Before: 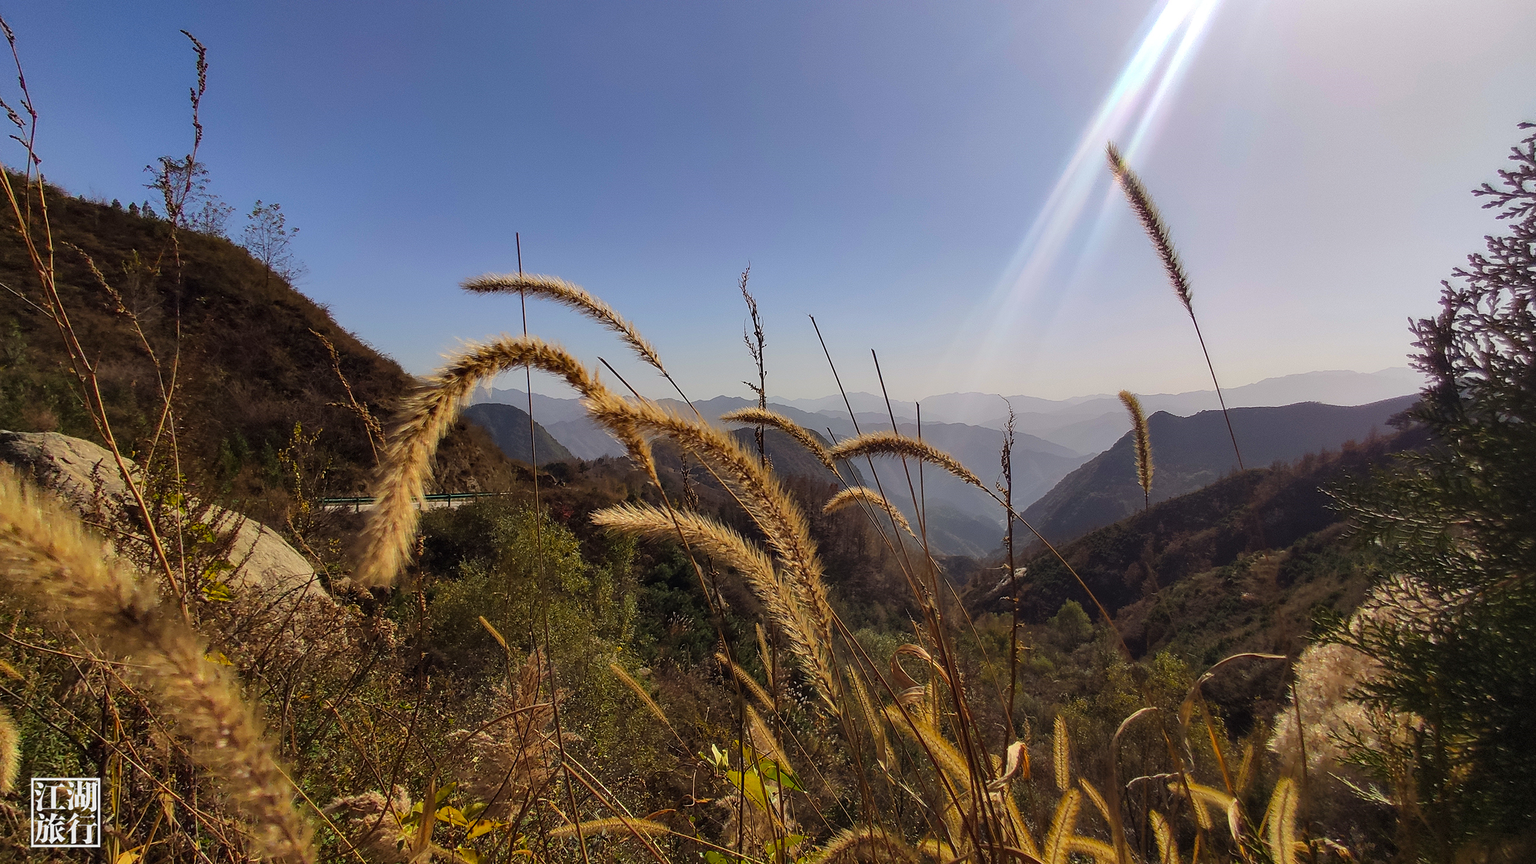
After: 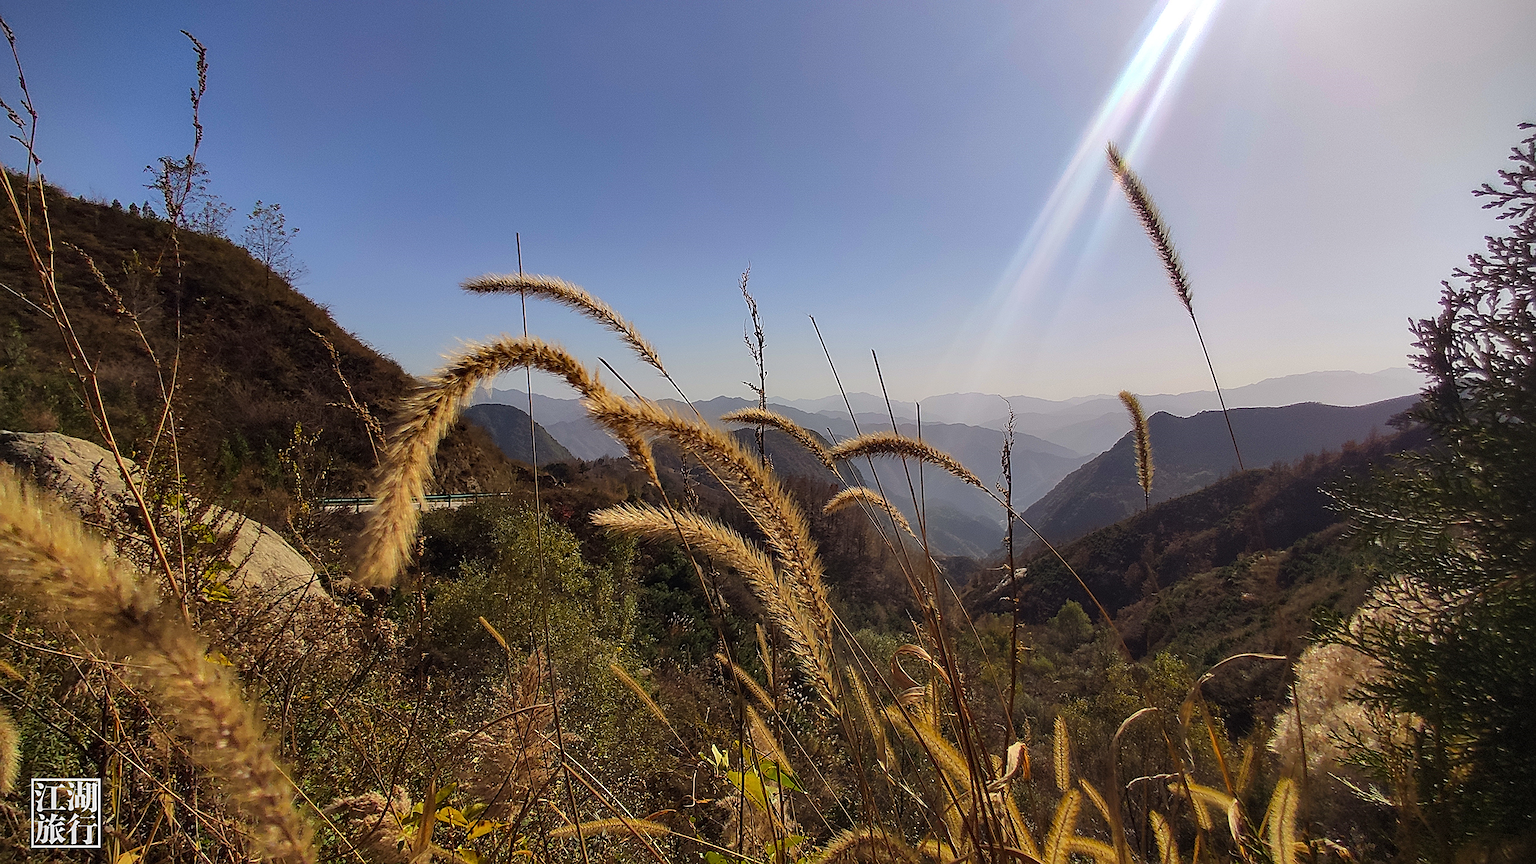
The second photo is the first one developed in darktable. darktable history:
sharpen: on, module defaults
tone equalizer: on, module defaults
vignetting: fall-off start 97.22%, brightness -0.585, saturation -0.122, width/height ratio 1.186
